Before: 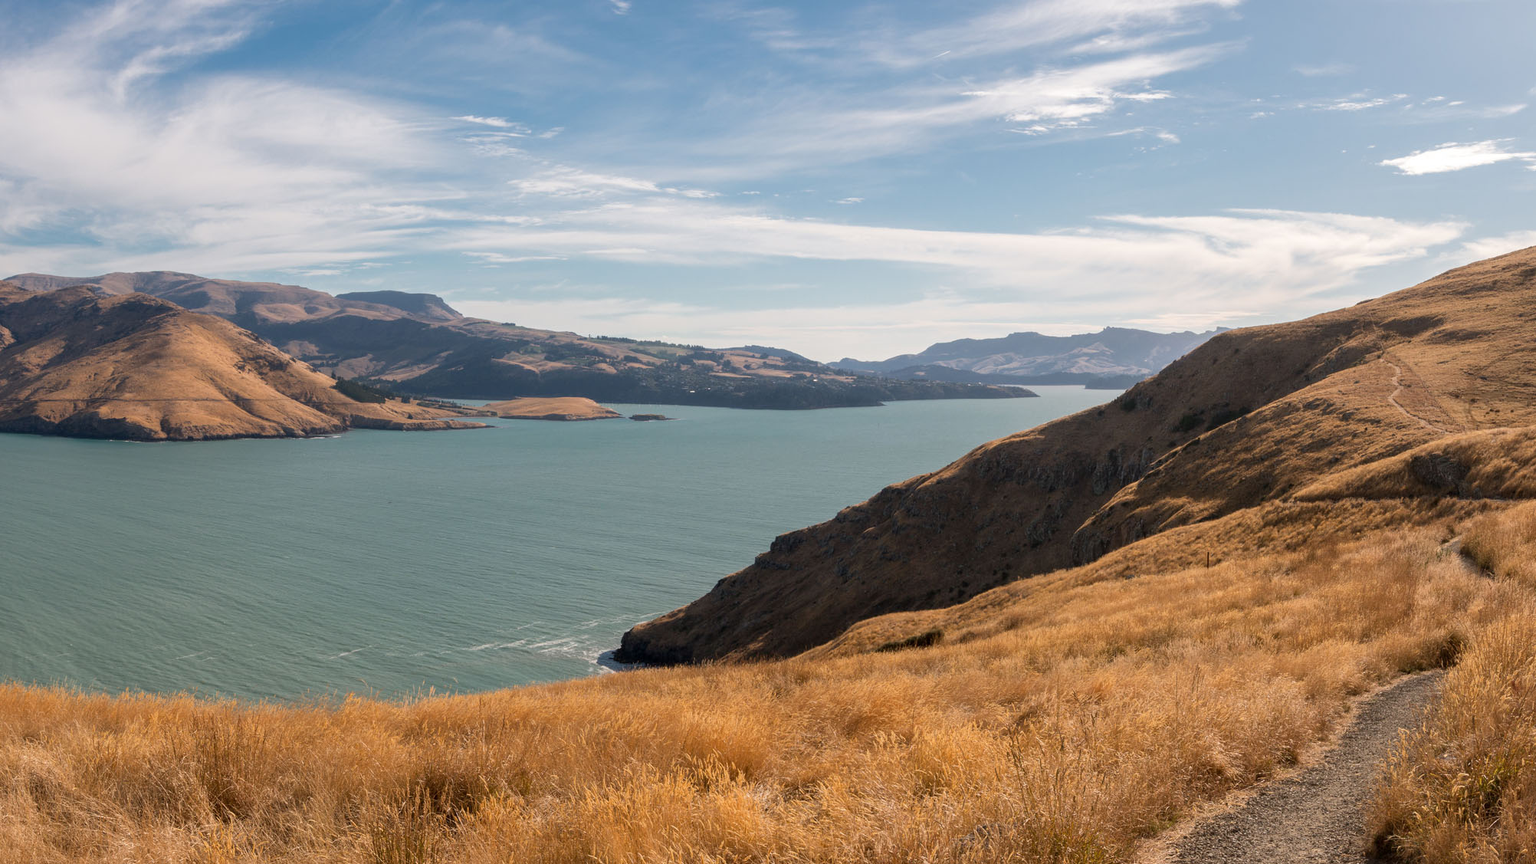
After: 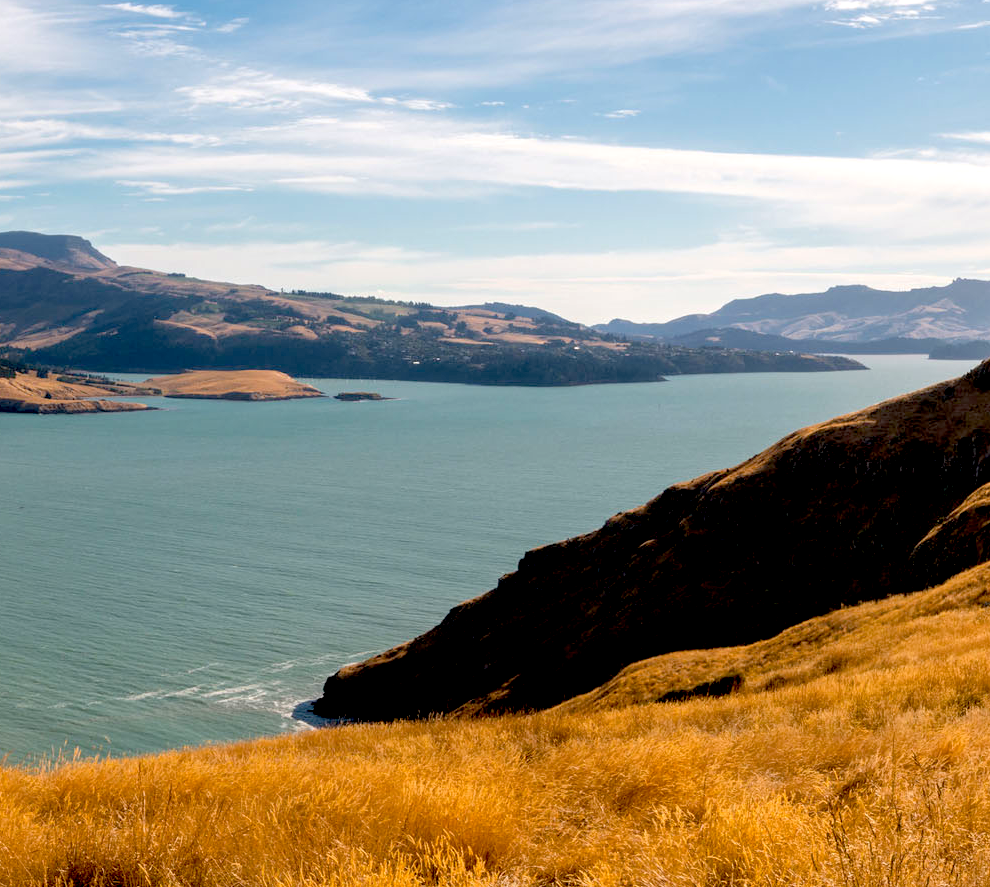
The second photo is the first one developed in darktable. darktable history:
color balance rgb: perceptual saturation grading › global saturation 17.885%
exposure: black level correction 0.03, exposure 0.303 EV, compensate highlight preservation false
crop and rotate: angle 0.017°, left 24.317%, top 13.192%, right 26.253%, bottom 7.987%
